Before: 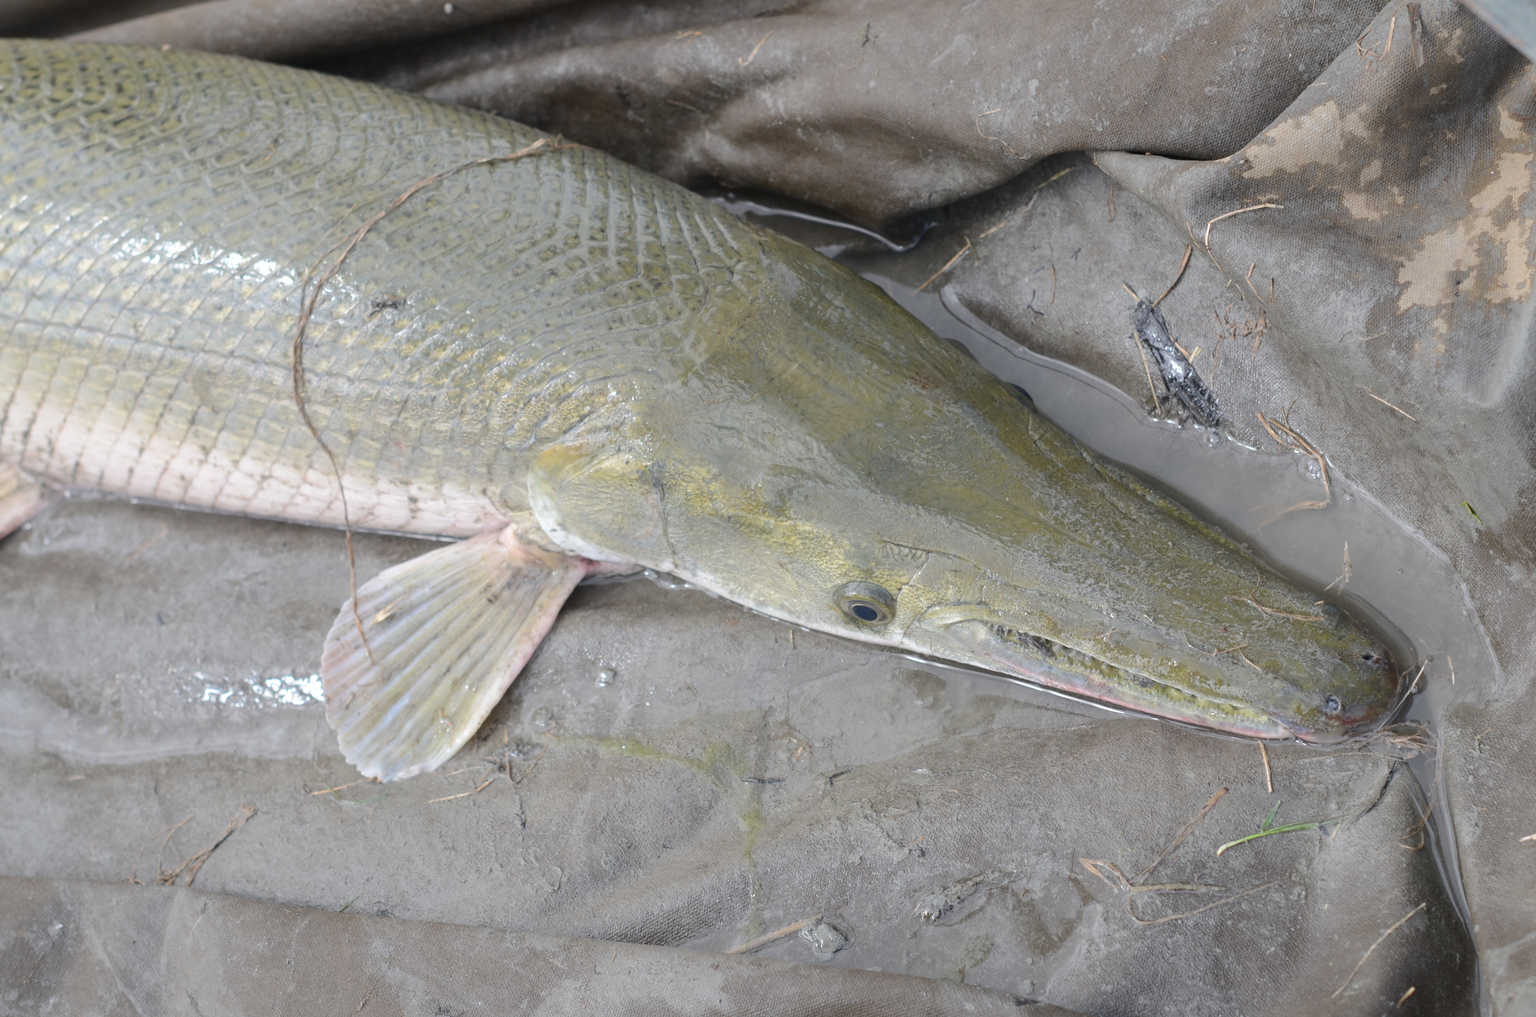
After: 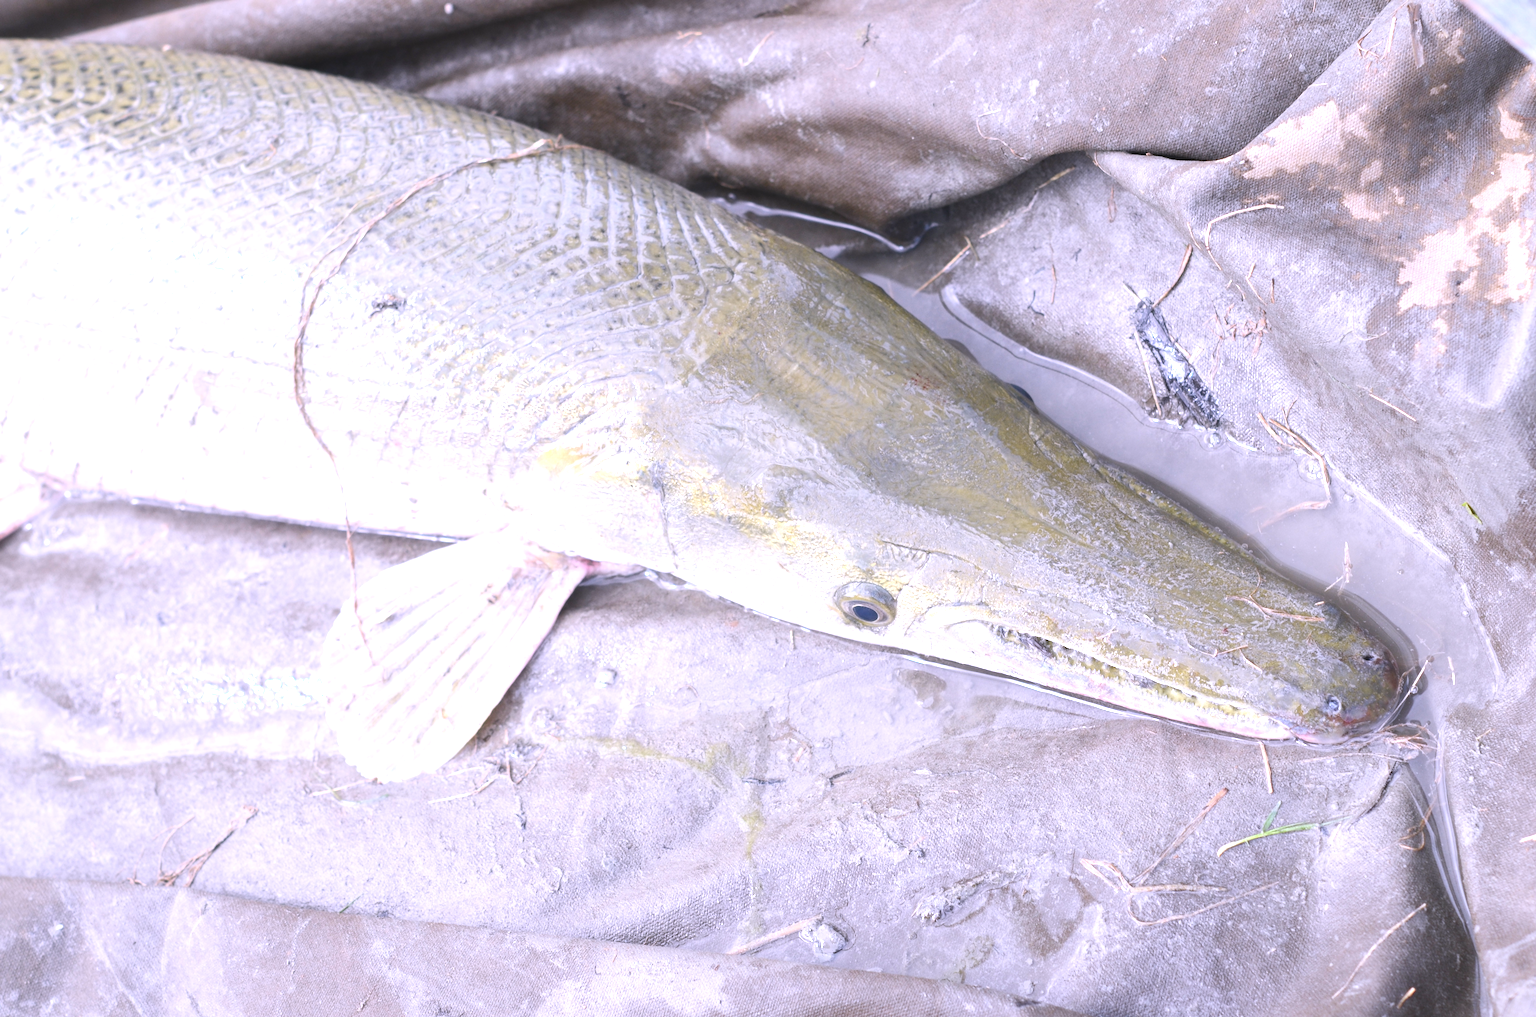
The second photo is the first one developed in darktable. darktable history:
white balance: red 1.042, blue 1.17
exposure: black level correction 0, exposure 1.2 EV, compensate exposure bias true, compensate highlight preservation false
